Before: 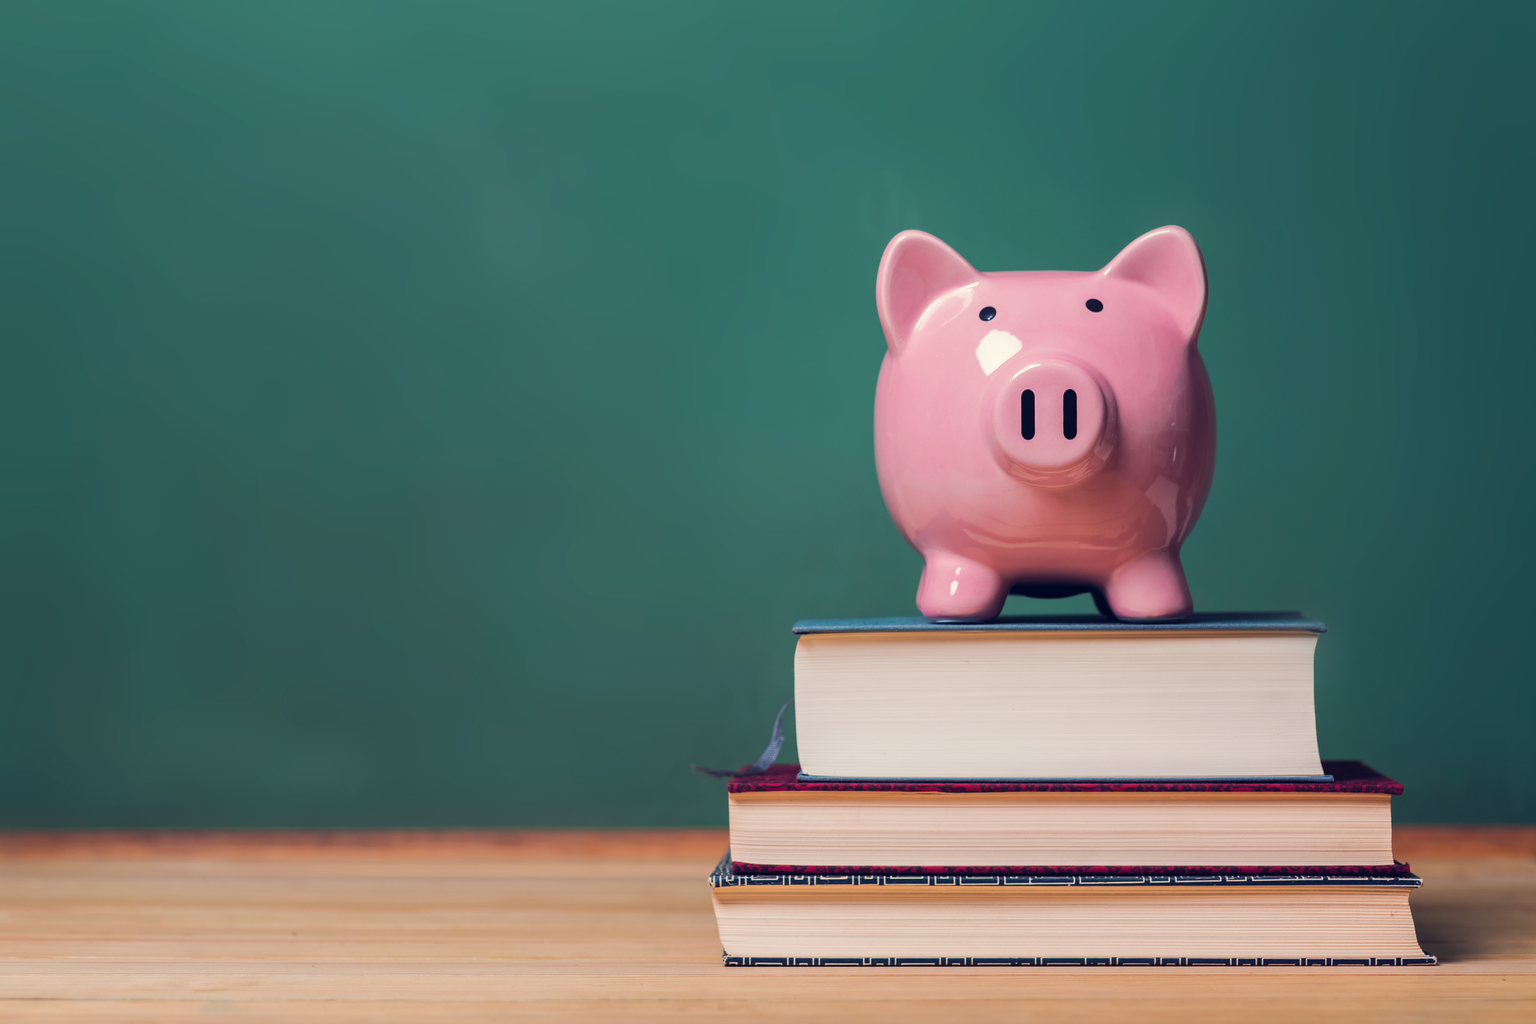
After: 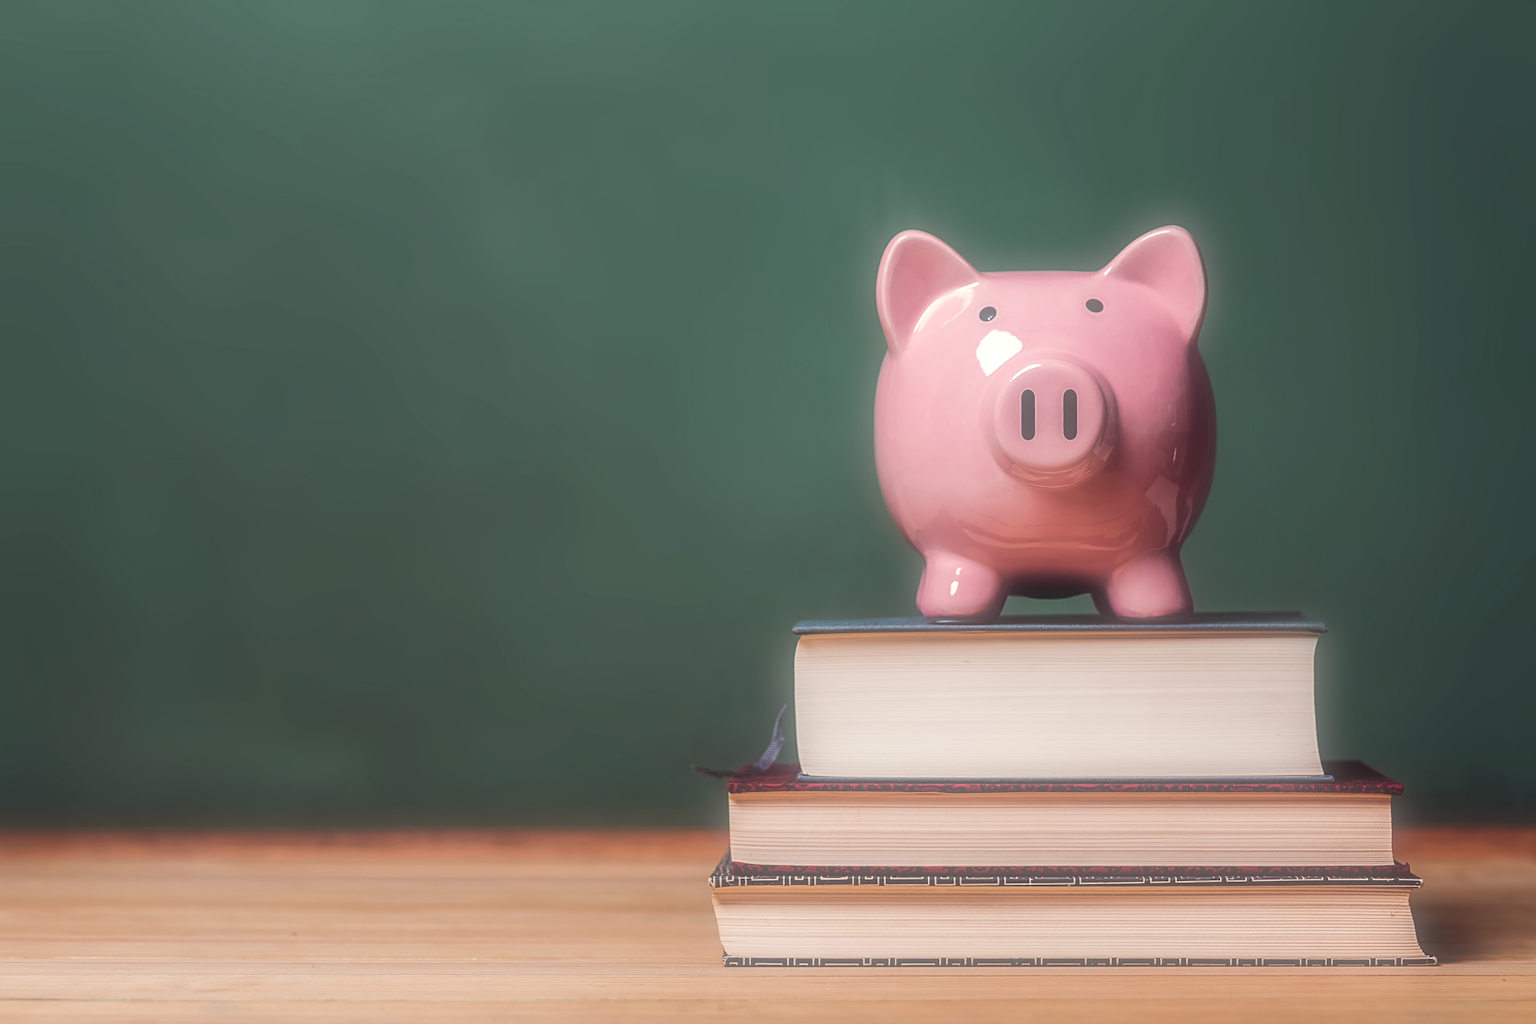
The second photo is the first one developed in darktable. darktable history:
local contrast: detail 130%
soften: size 60.24%, saturation 65.46%, brightness 0.506 EV, mix 25.7%
sharpen: on, module defaults
contrast brightness saturation: saturation -0.1
rgb levels: mode RGB, independent channels, levels [[0, 0.5, 1], [0, 0.521, 1], [0, 0.536, 1]]
